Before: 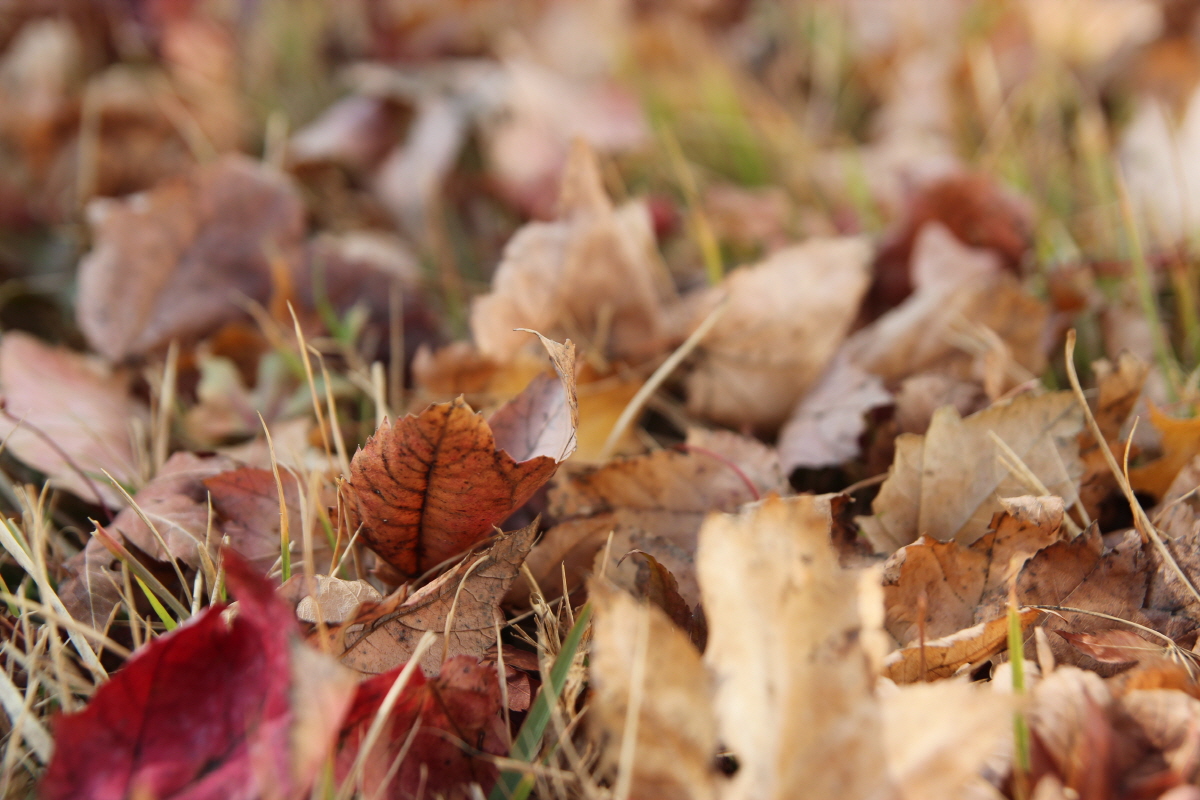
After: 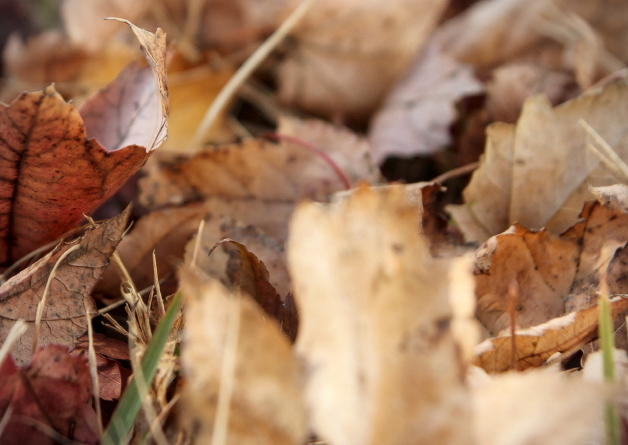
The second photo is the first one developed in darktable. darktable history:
vignetting: fall-off radius 60.91%
crop: left 34.116%, top 38.958%, right 13.518%, bottom 5.294%
local contrast: on, module defaults
